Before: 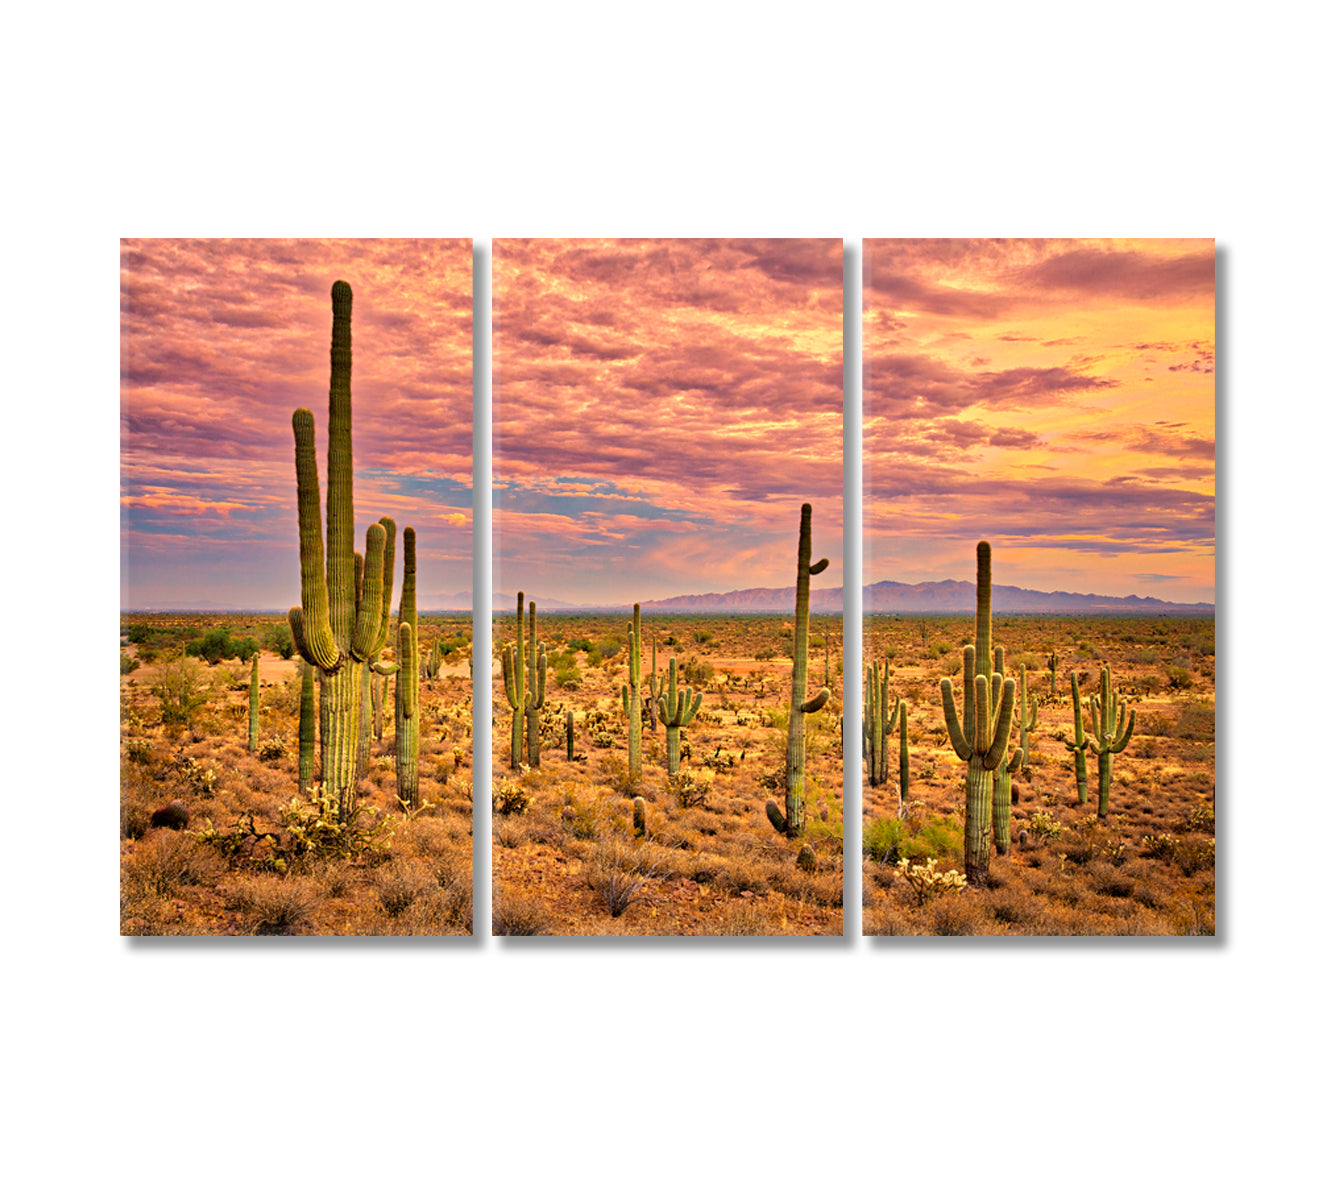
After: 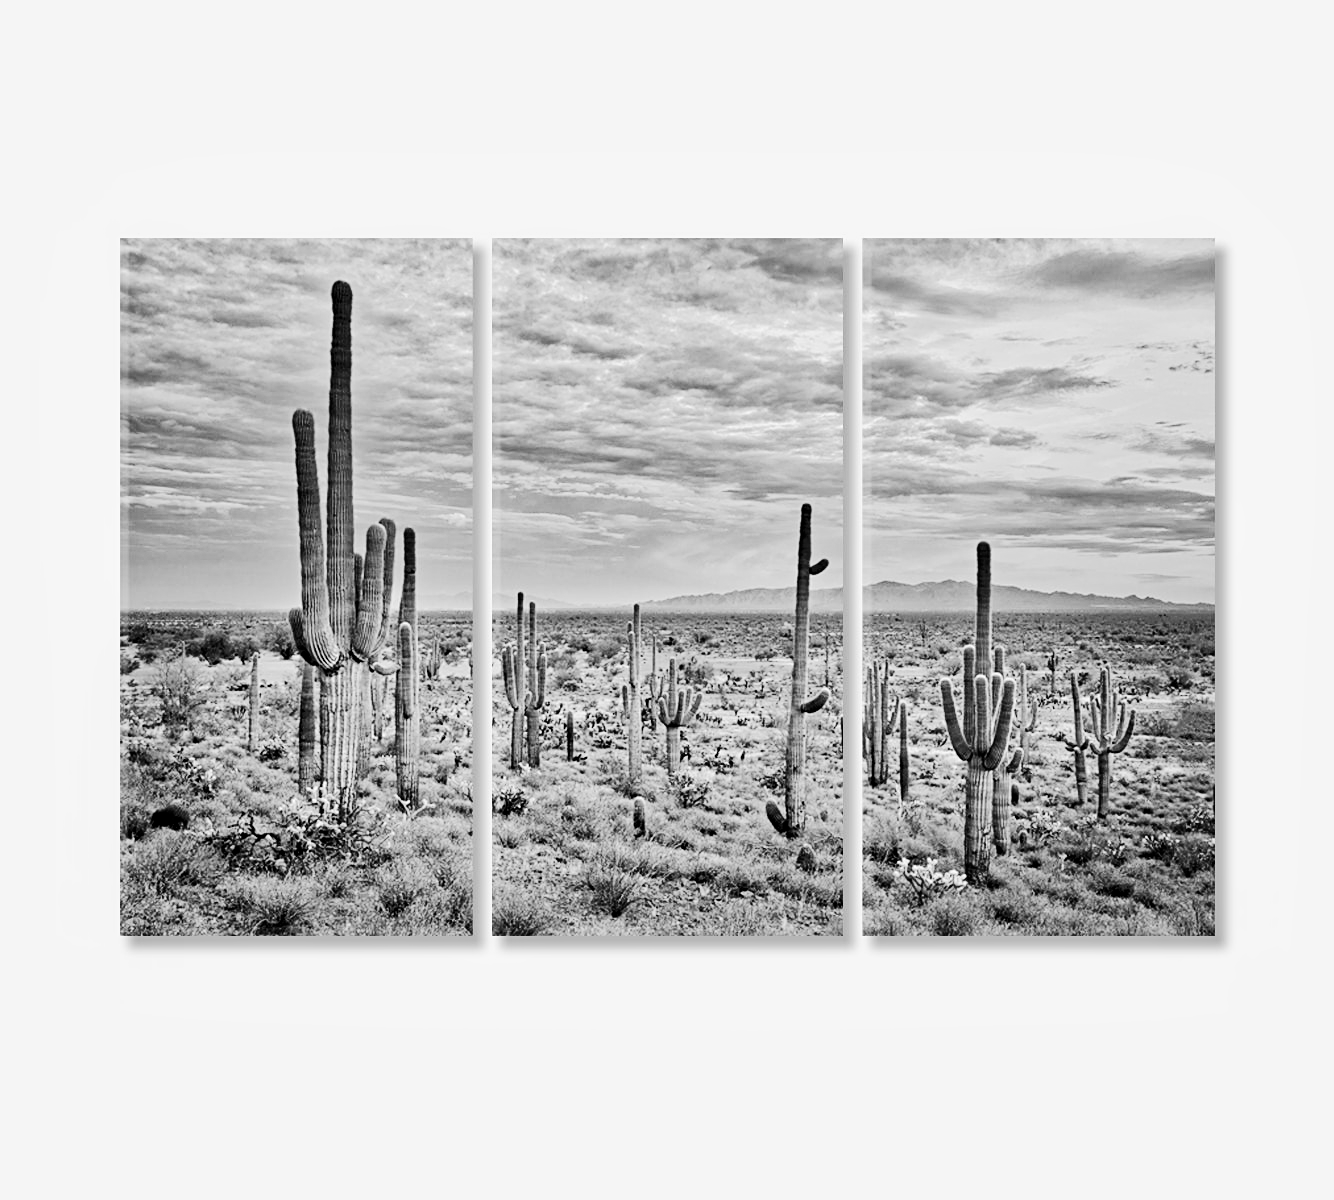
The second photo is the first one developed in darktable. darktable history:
contrast equalizer: octaves 7, y [[0.6 ×6], [0.55 ×6], [0 ×6], [0 ×6], [0 ×6]], mix 0.3
denoise (profiled): strength 1.2, preserve shadows 0, a [-1, 0, 0], y [[0.5 ×7] ×4, [0 ×7], [0.5 ×7]], compensate highlight preservation false
monochrome: on, module defaults
rgb curve: curves: ch0 [(0, 0) (0.21, 0.15) (0.24, 0.21) (0.5, 0.75) (0.75, 0.96) (0.89, 0.99) (1, 1)]; ch1 [(0, 0.02) (0.21, 0.13) (0.25, 0.2) (0.5, 0.67) (0.75, 0.9) (0.89, 0.97) (1, 1)]; ch2 [(0, 0.02) (0.21, 0.13) (0.25, 0.2) (0.5, 0.67) (0.75, 0.9) (0.89, 0.97) (1, 1)], compensate middle gray true | blend: blend mode normal, opacity 50%; mask: uniform (no mask)
sharpen: amount 0.2
color balance rgb: contrast -10%
